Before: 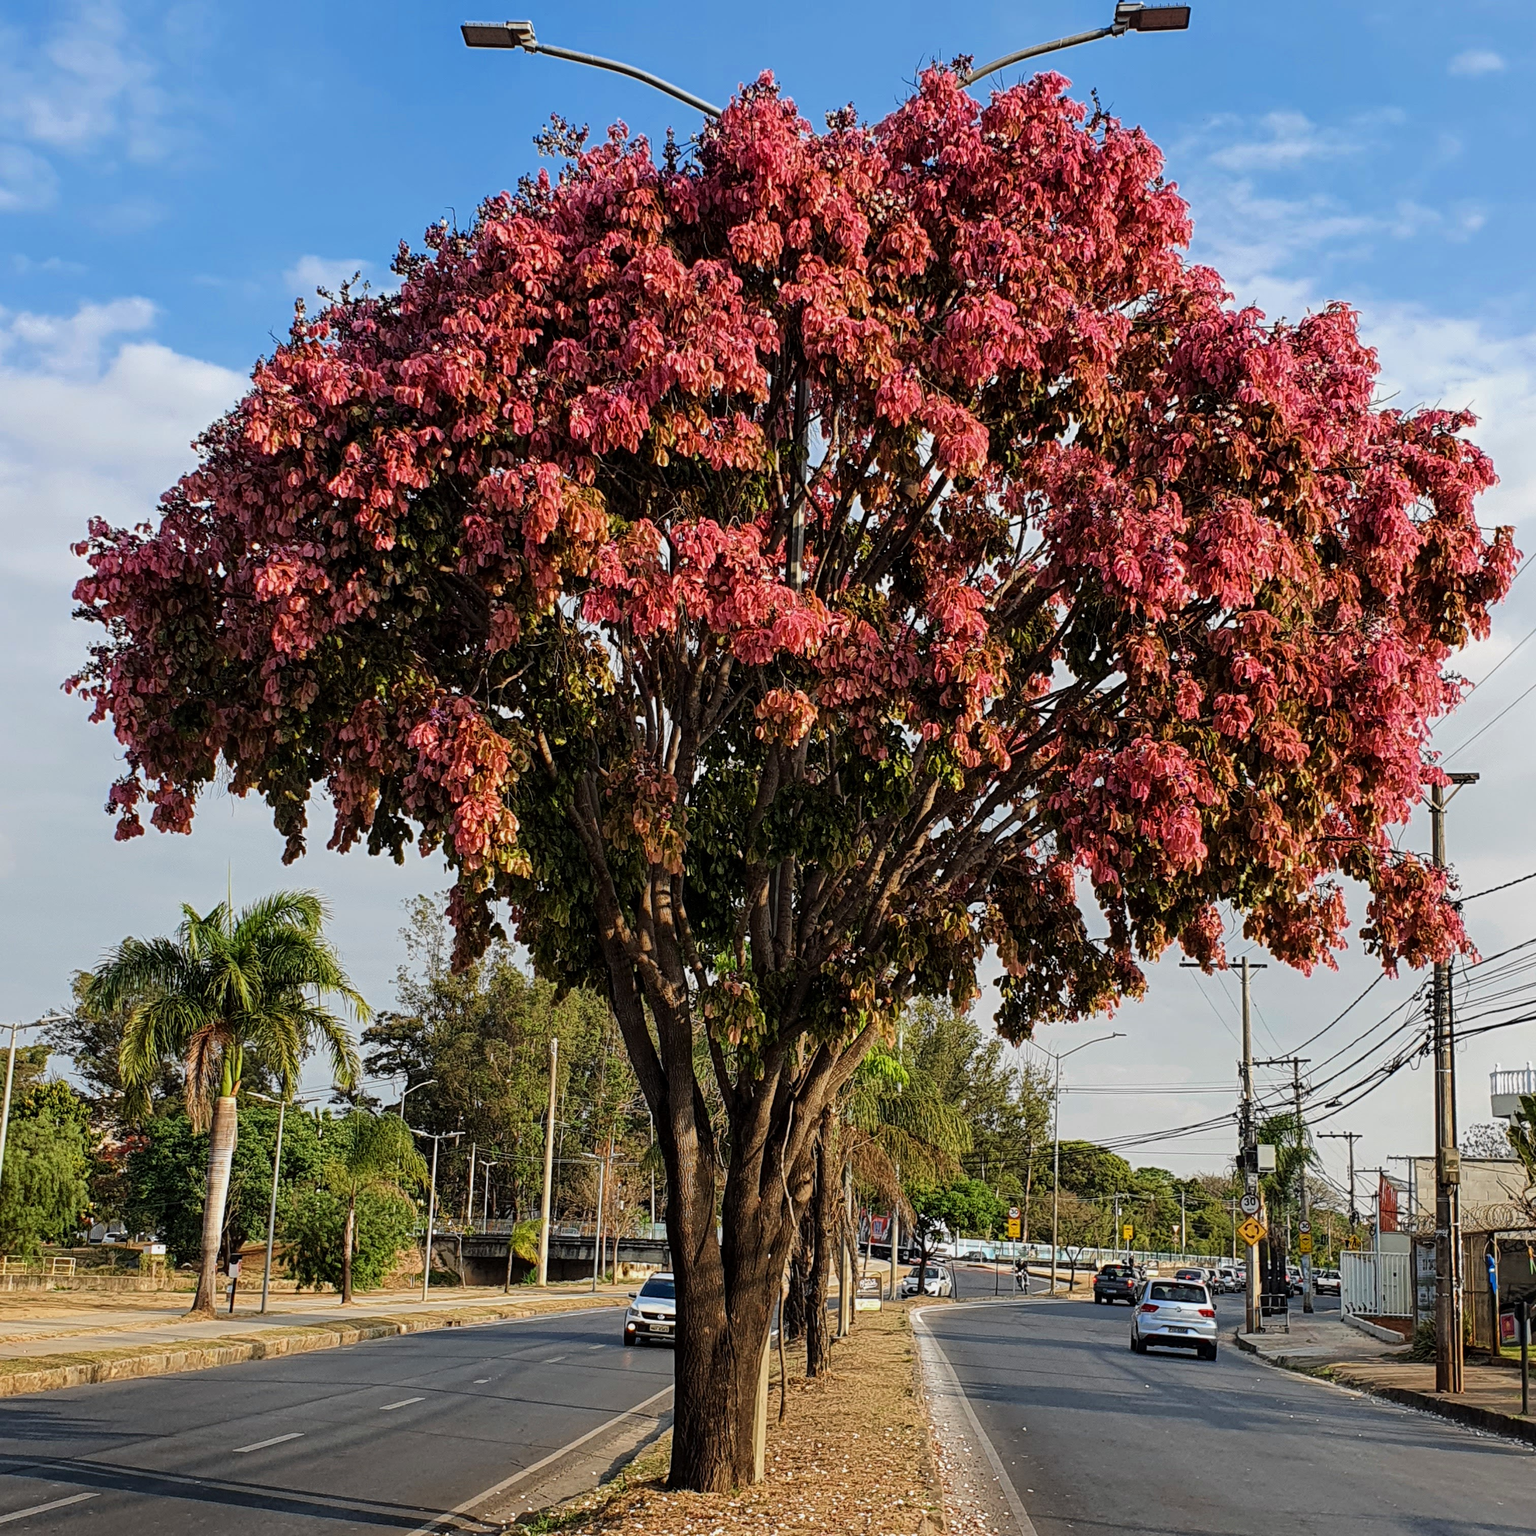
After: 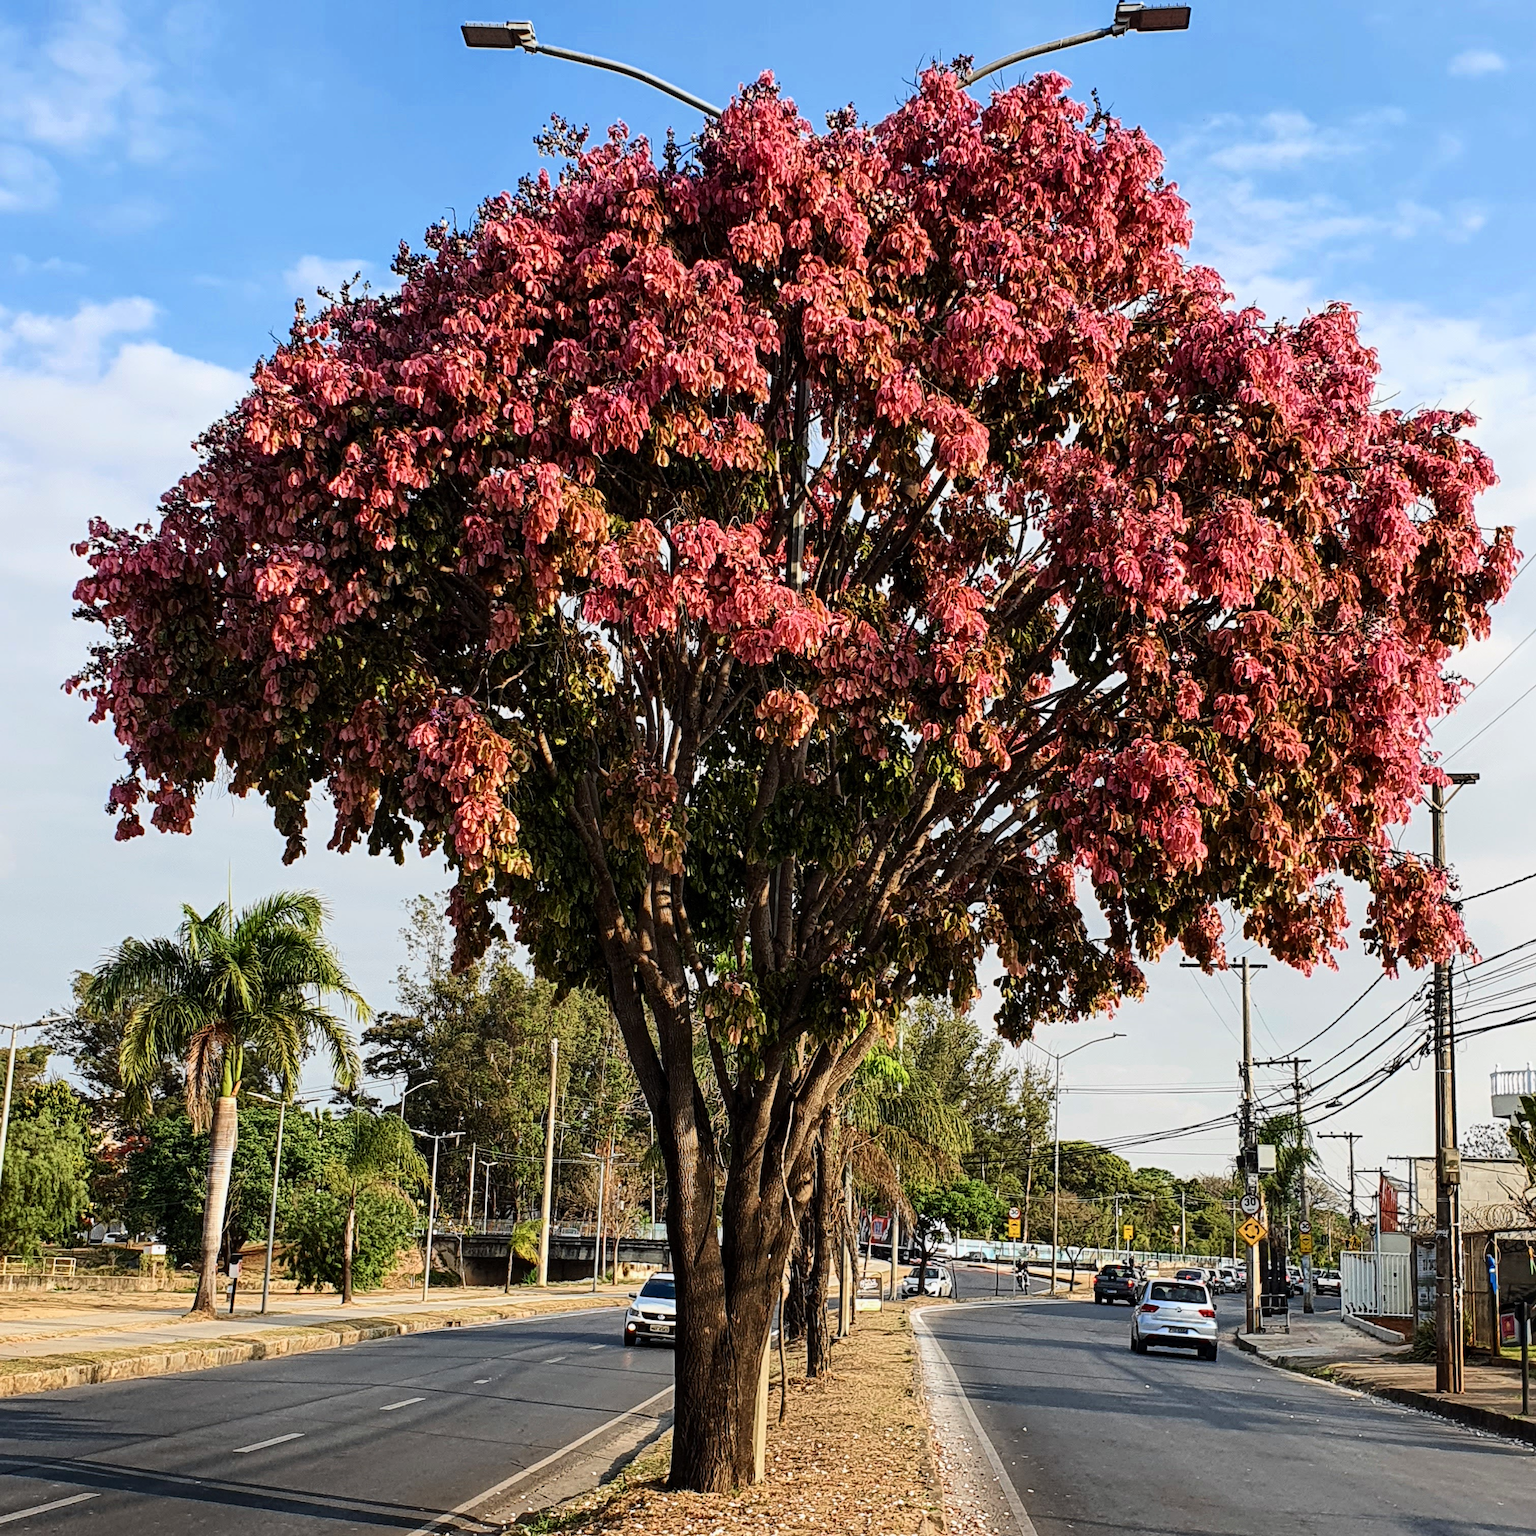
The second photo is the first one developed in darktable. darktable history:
contrast brightness saturation: contrast 0.238, brightness 0.089
